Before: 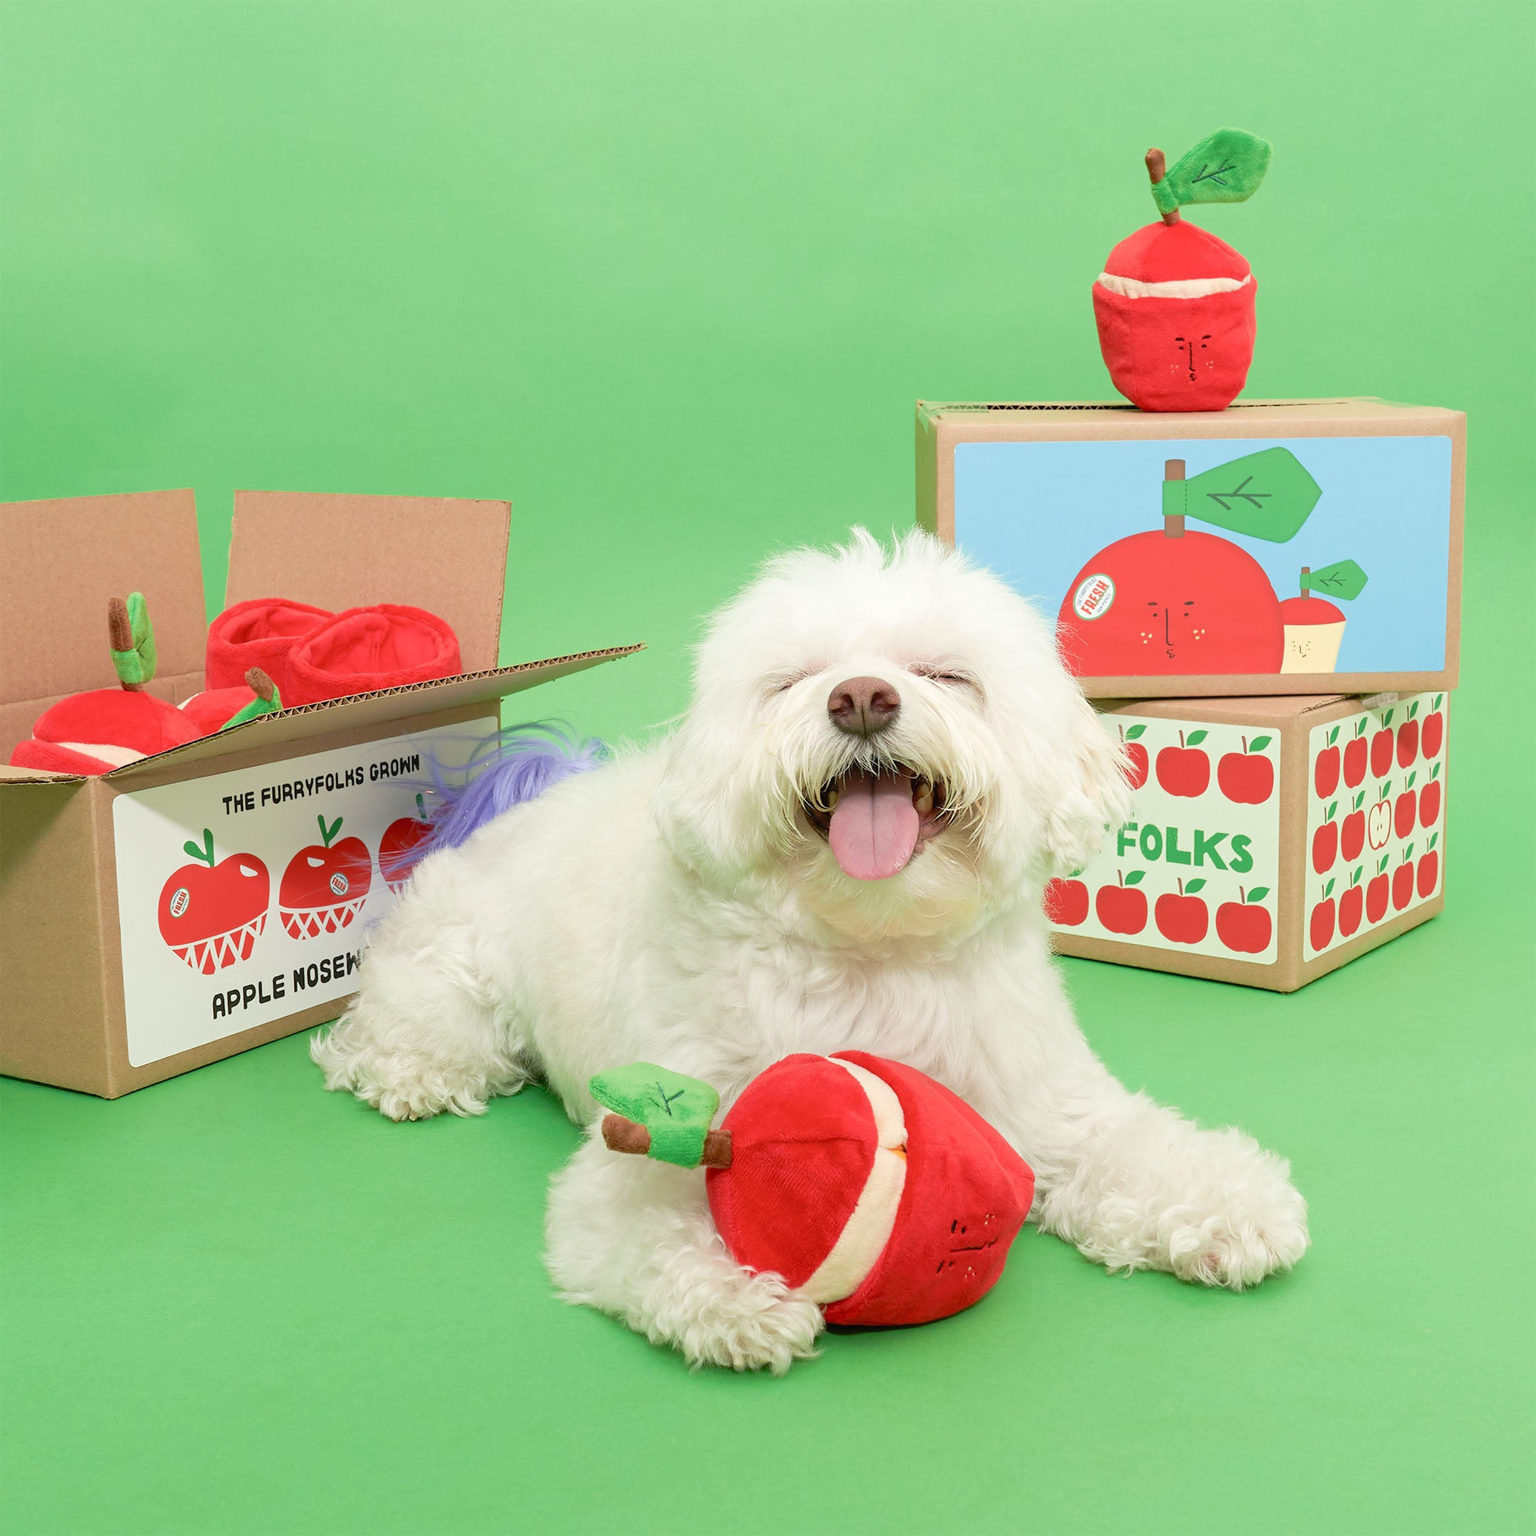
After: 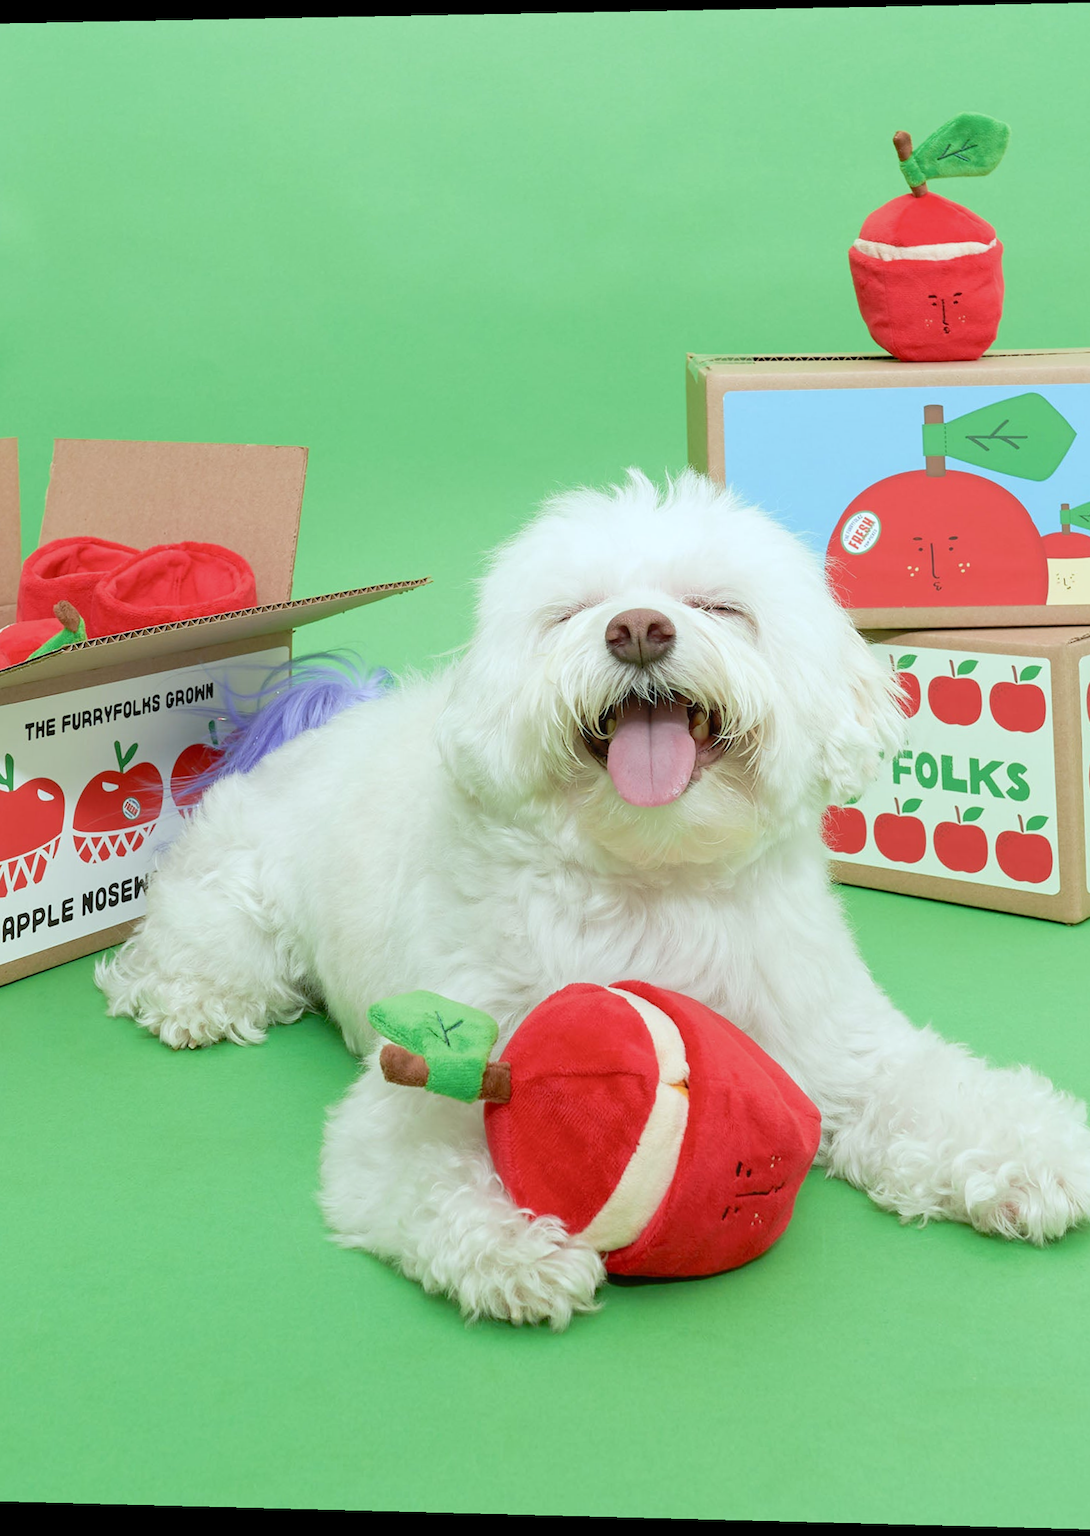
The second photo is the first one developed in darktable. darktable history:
white balance: red 0.925, blue 1.046
crop: left 15.419%, right 17.914%
rotate and perspective: rotation 0.128°, lens shift (vertical) -0.181, lens shift (horizontal) -0.044, shear 0.001, automatic cropping off
